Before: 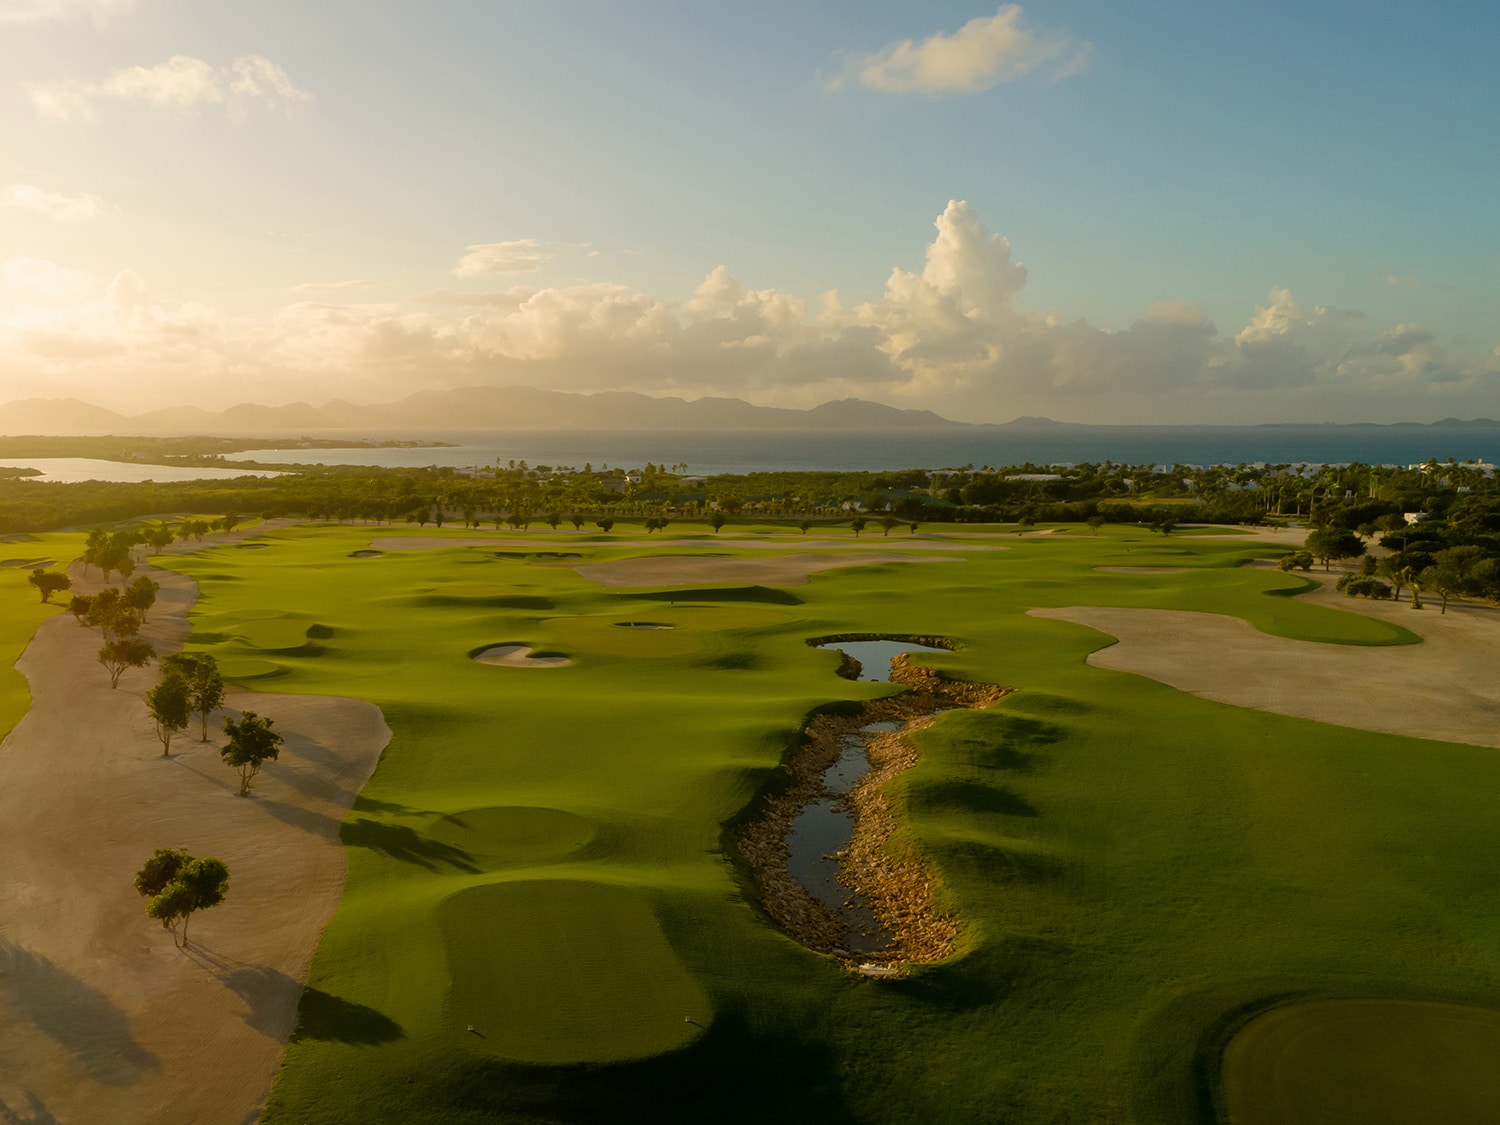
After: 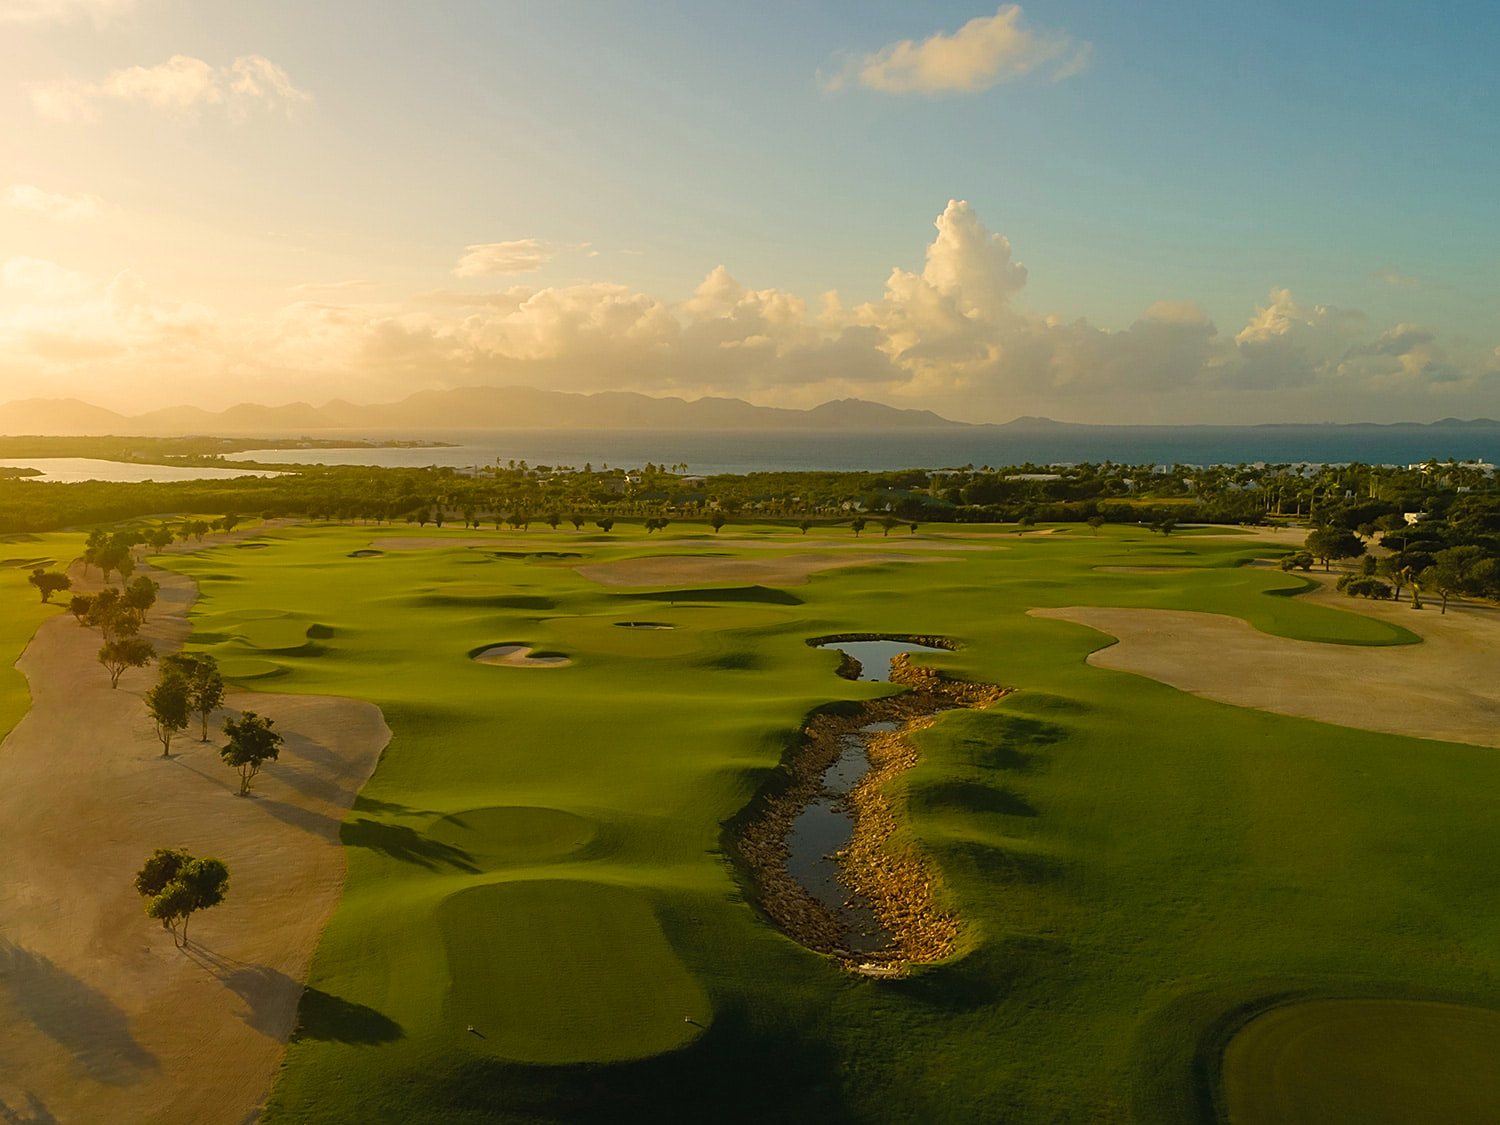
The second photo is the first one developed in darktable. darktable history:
sharpen: on, module defaults
color balance rgb: highlights gain › chroma 2.045%, highlights gain › hue 73.07°, linear chroma grading › shadows -8.613%, linear chroma grading › global chroma 9.885%, perceptual saturation grading › global saturation 10.565%
exposure: black level correction -0.003, exposure 0.044 EV, compensate highlight preservation false
